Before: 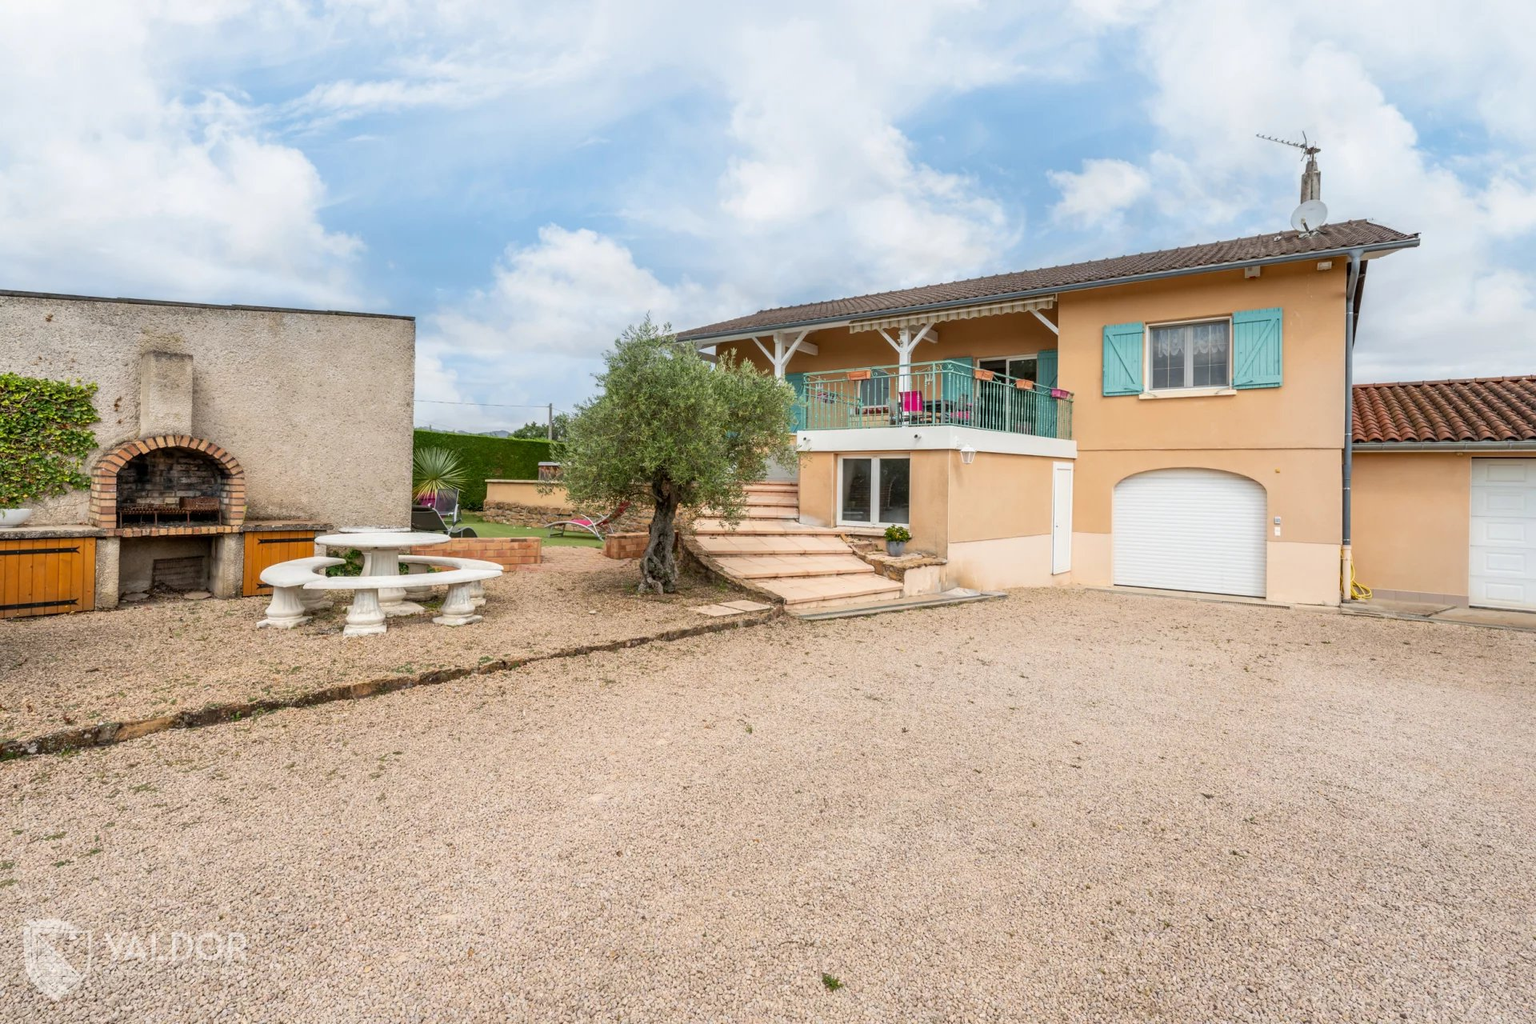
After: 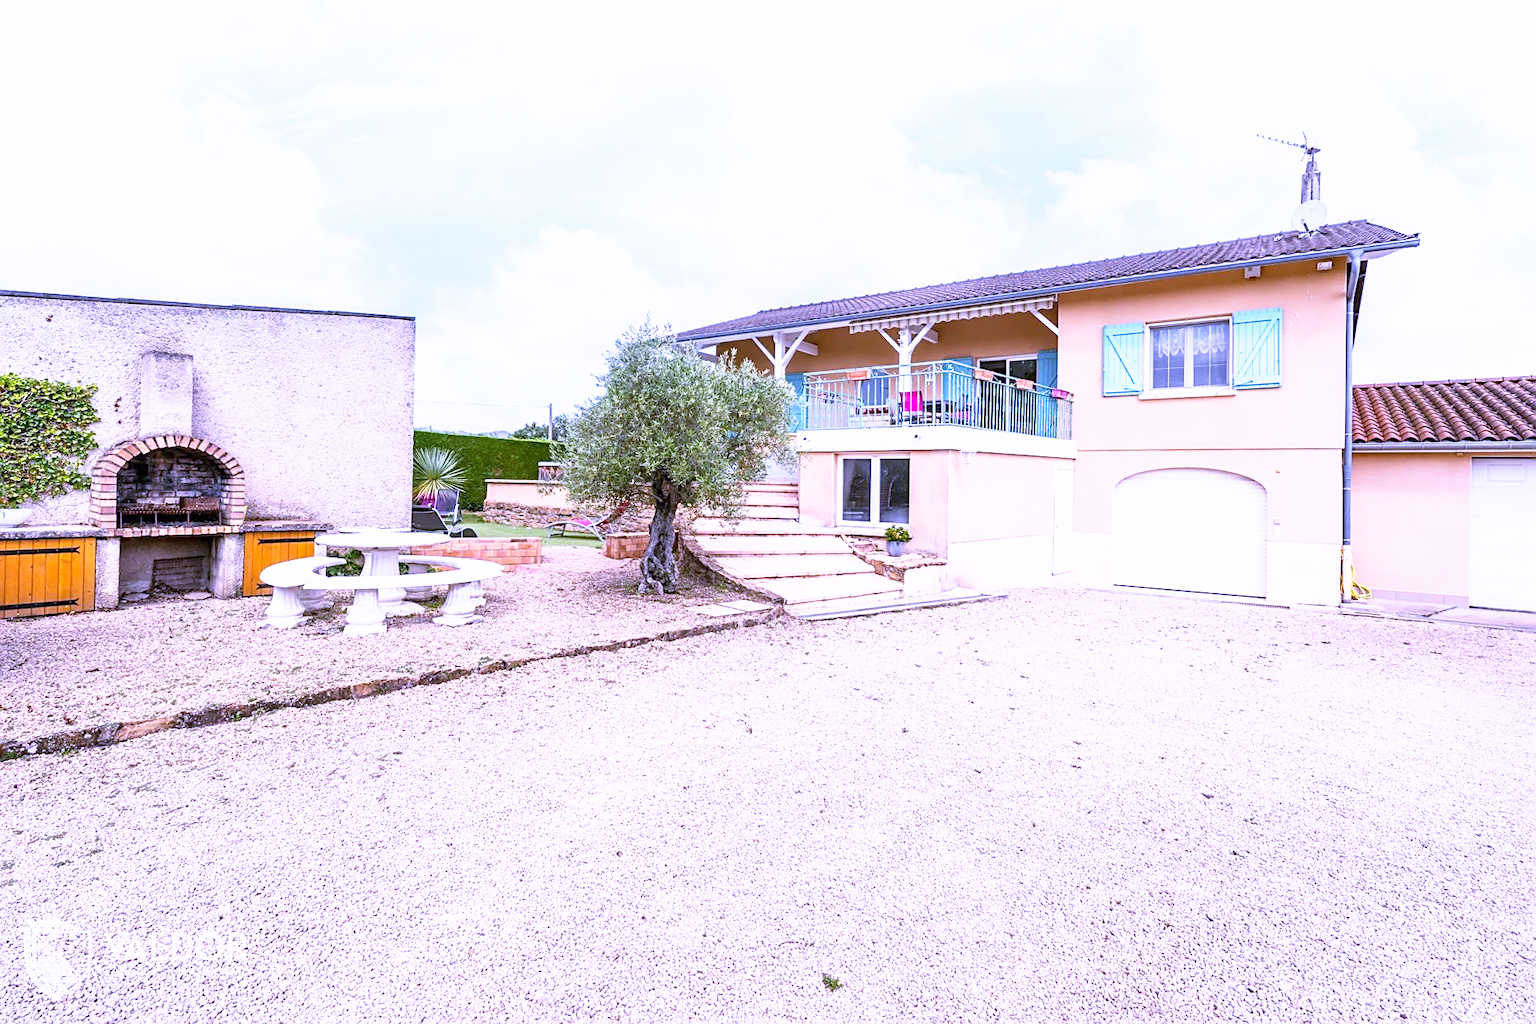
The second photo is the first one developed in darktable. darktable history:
base curve: curves: ch0 [(0, 0) (0.495, 0.917) (1, 1)], preserve colors none
sharpen: on, module defaults
white balance: red 0.98, blue 1.61
